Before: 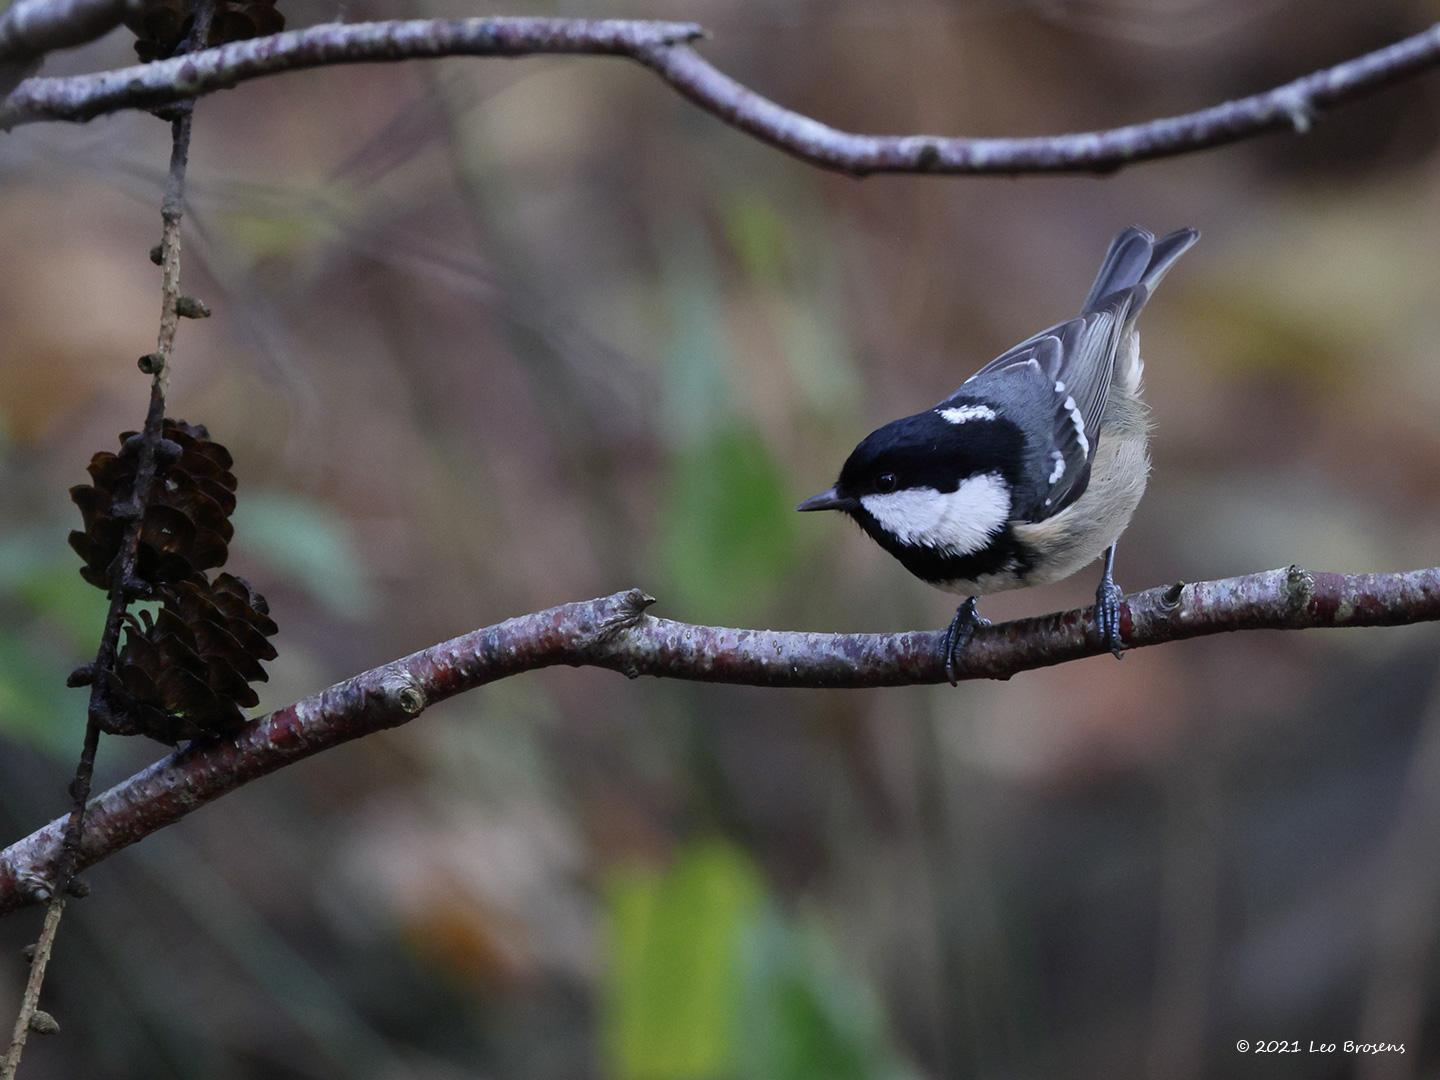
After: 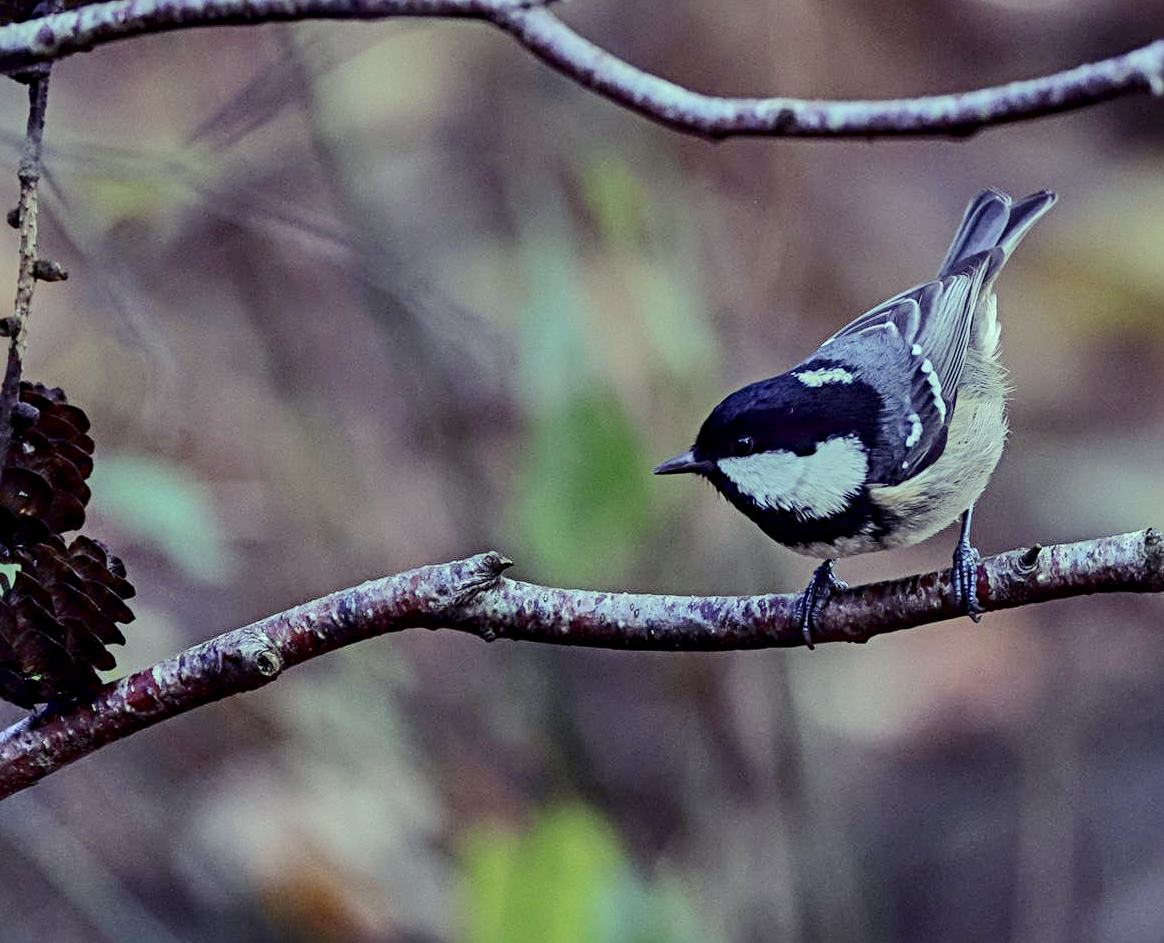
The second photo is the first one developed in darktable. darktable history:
crop: left 9.99%, top 3.471%, right 9.159%, bottom 9.135%
local contrast: detail 150%
tone curve: curves: ch0 [(0, 0) (0.003, 0.019) (0.011, 0.02) (0.025, 0.019) (0.044, 0.027) (0.069, 0.038) (0.1, 0.056) (0.136, 0.089) (0.177, 0.137) (0.224, 0.187) (0.277, 0.259) (0.335, 0.343) (0.399, 0.437) (0.468, 0.532) (0.543, 0.613) (0.623, 0.685) (0.709, 0.752) (0.801, 0.822) (0.898, 0.9) (1, 1)], color space Lab, independent channels, preserve colors none
sharpen: radius 4.864
color balance rgb: shadows lift › luminance -22.056%, shadows lift › chroma 9.189%, shadows lift › hue 283.03°, highlights gain › luminance 15.258%, highlights gain › chroma 6.987%, highlights gain › hue 124.53°, perceptual saturation grading › global saturation 0.042%, contrast -29.642%
shadows and highlights: soften with gaussian
